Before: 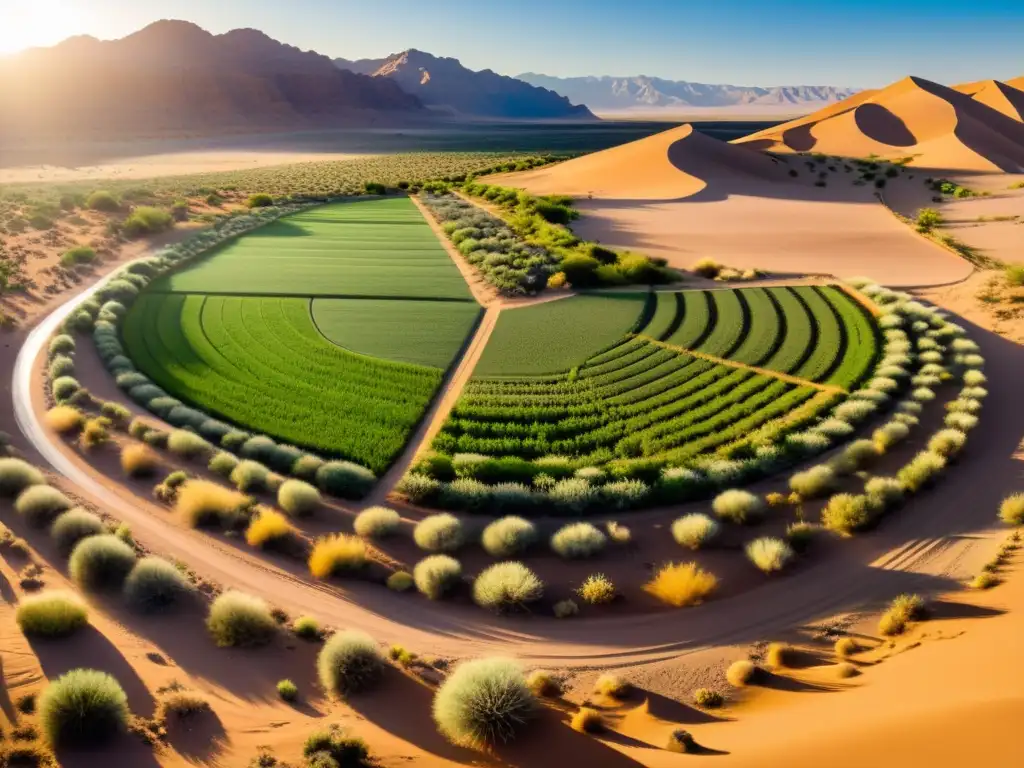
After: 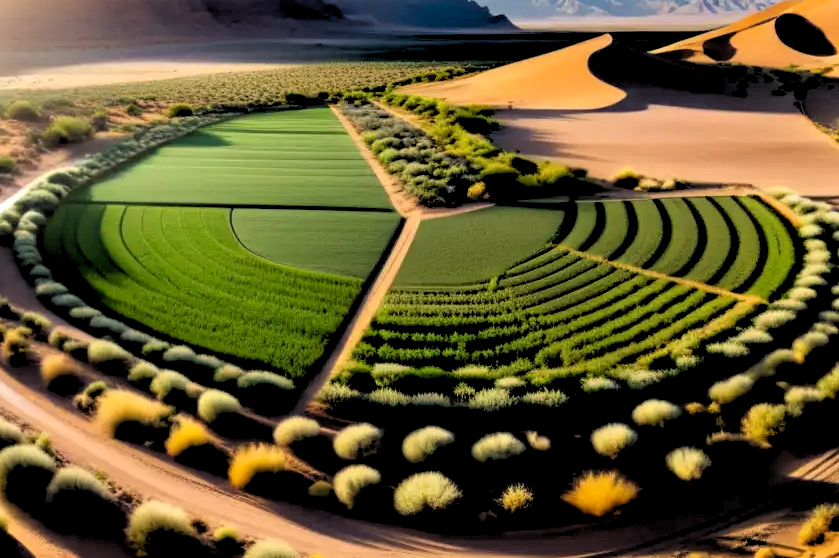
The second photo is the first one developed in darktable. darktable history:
haze removal: compatibility mode true, adaptive false
rgb levels: levels [[0.034, 0.472, 0.904], [0, 0.5, 1], [0, 0.5, 1]]
crop: left 7.856%, top 11.836%, right 10.12%, bottom 15.387%
